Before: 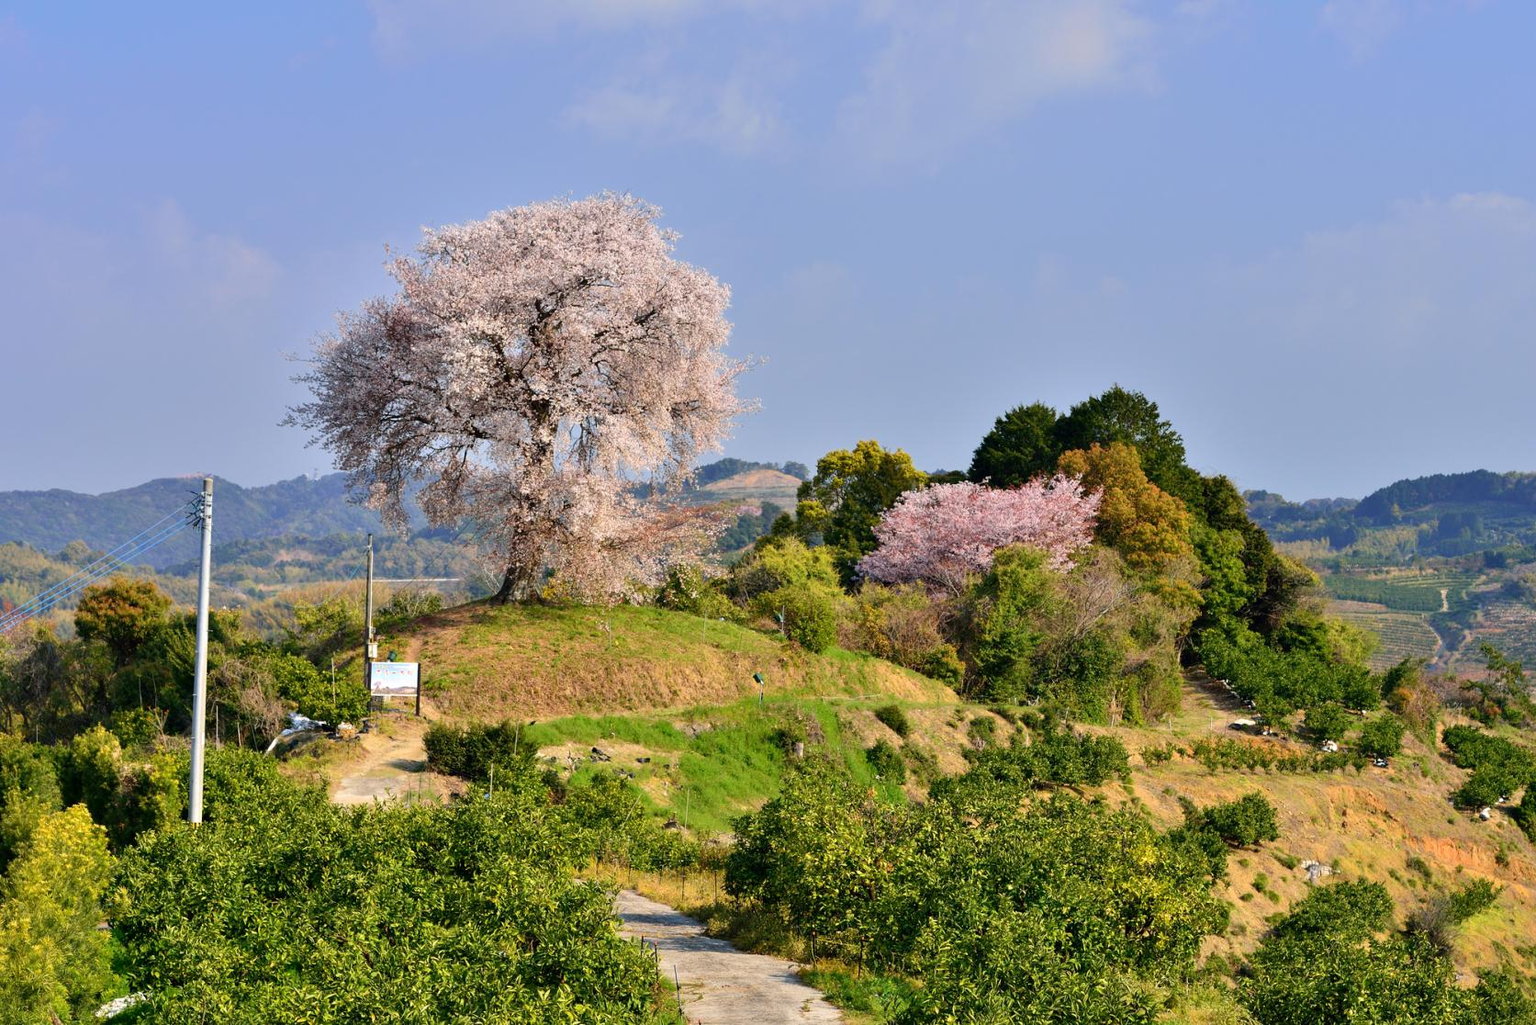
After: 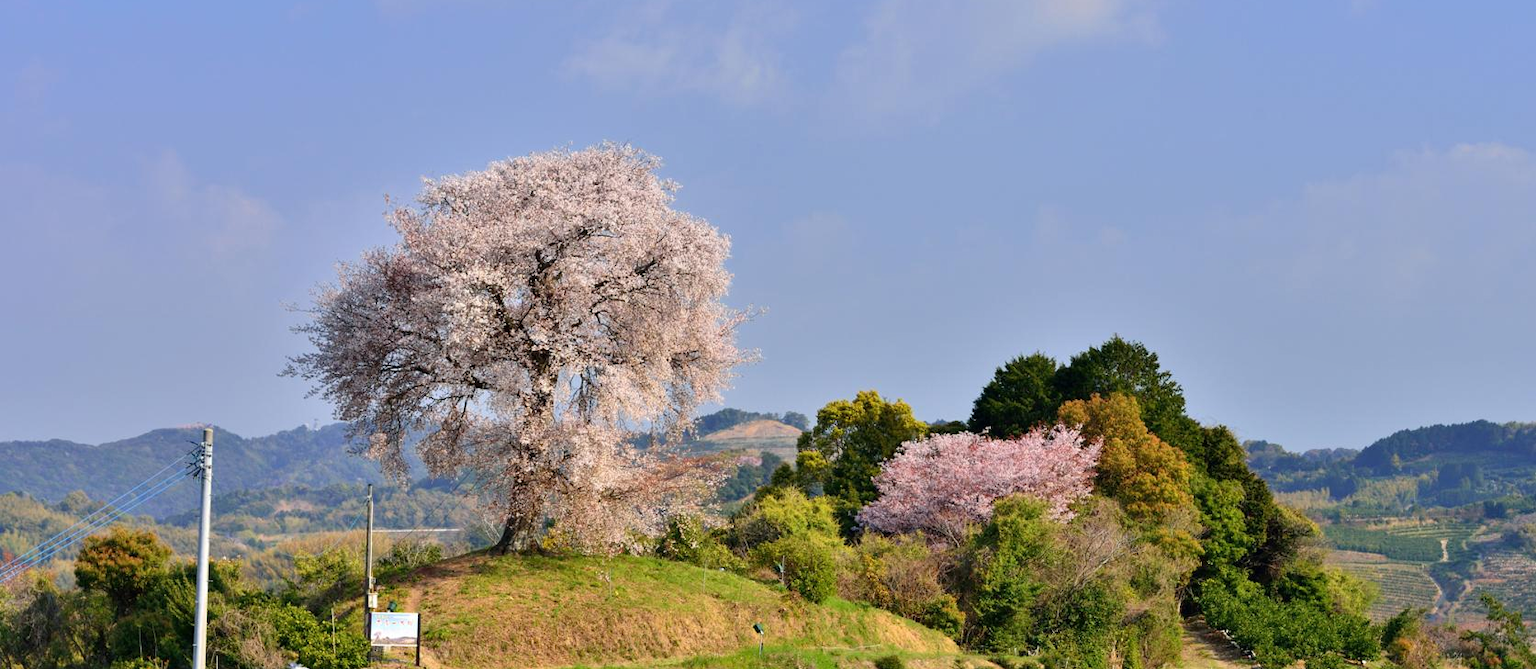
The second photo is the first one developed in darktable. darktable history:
crop and rotate: top 4.876%, bottom 29.782%
shadows and highlights: shadows 37.01, highlights -26.81, soften with gaussian
